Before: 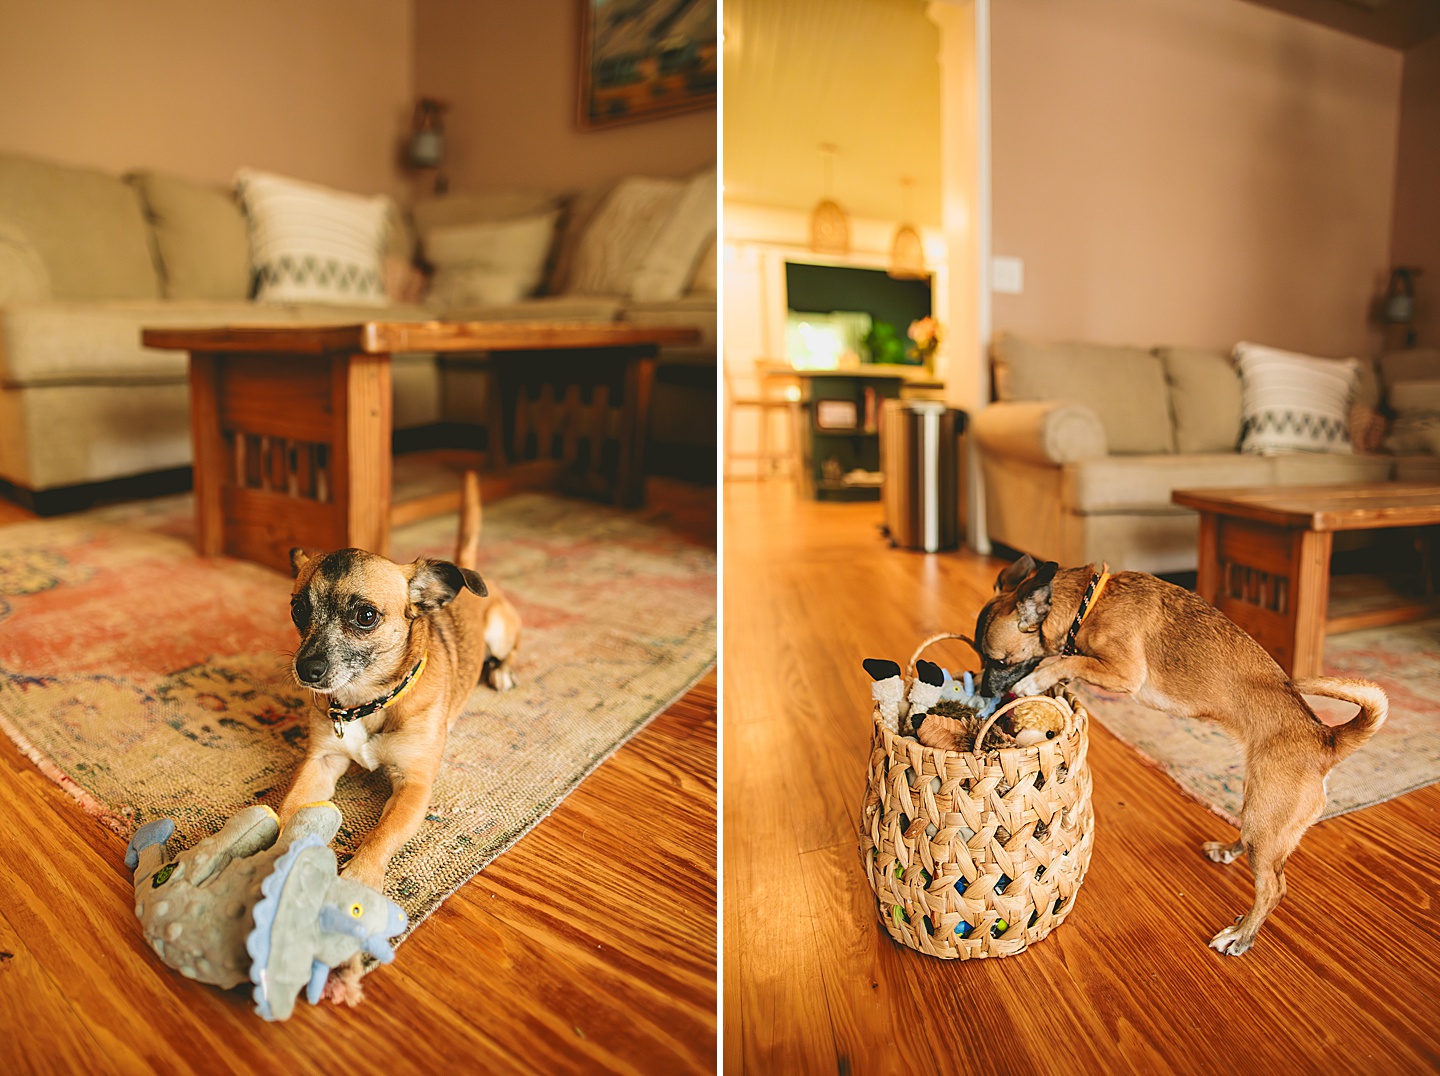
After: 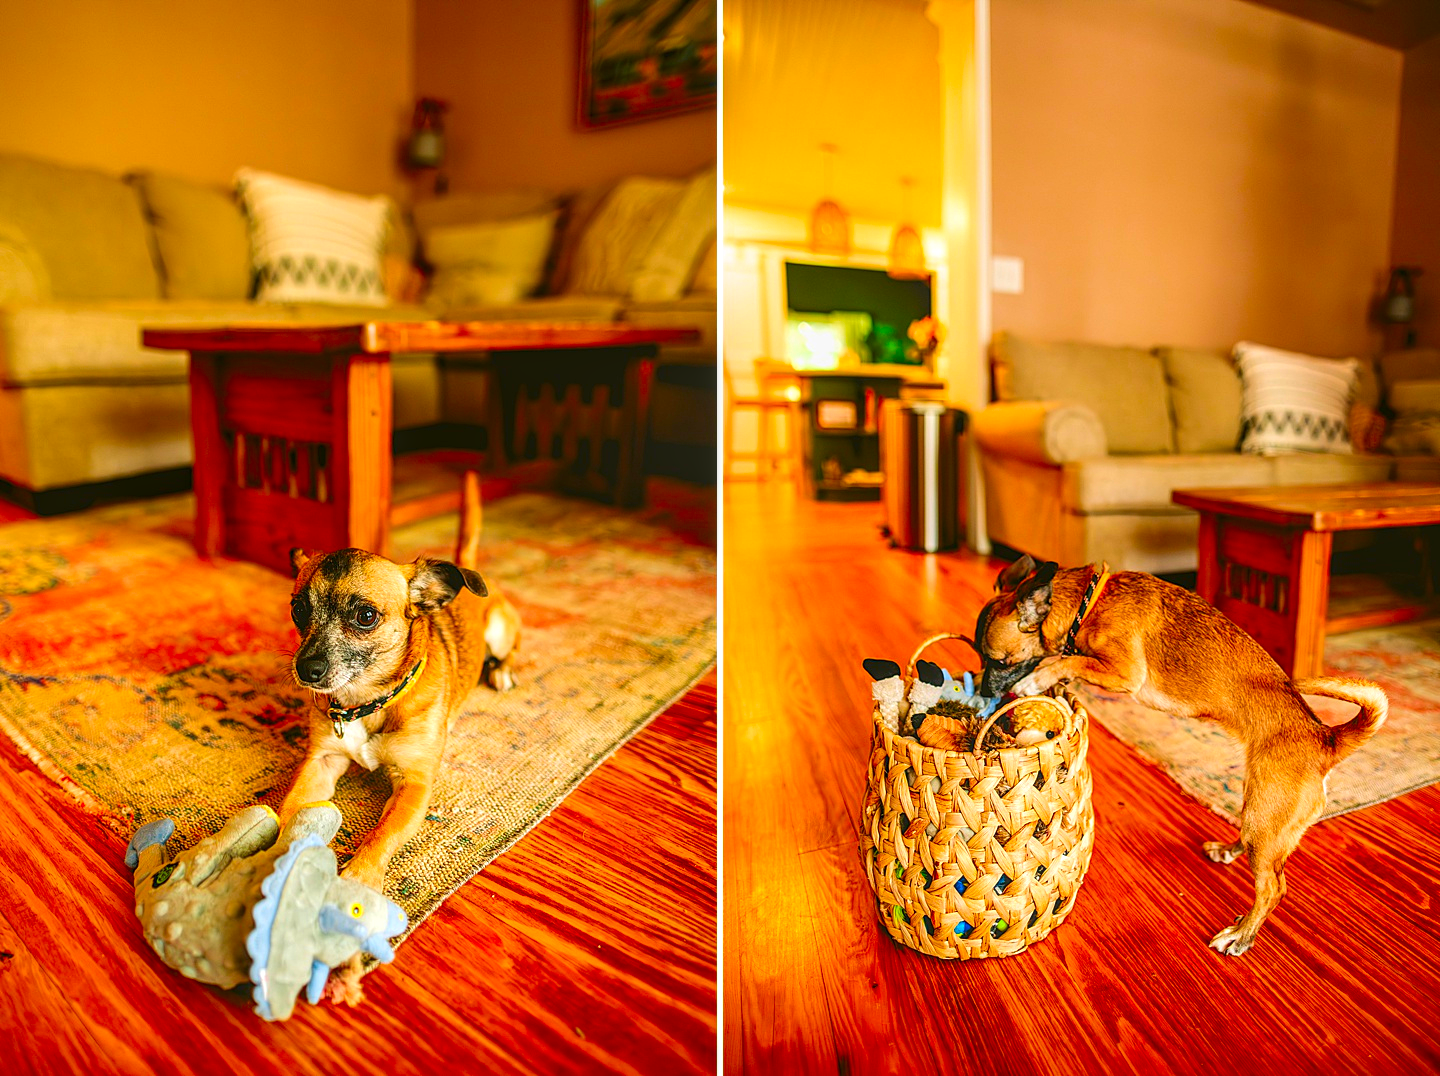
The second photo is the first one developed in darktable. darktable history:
color correction: highlights b* -0.004, saturation 1.85
local contrast: detail 142%
exposure: compensate highlight preservation false
